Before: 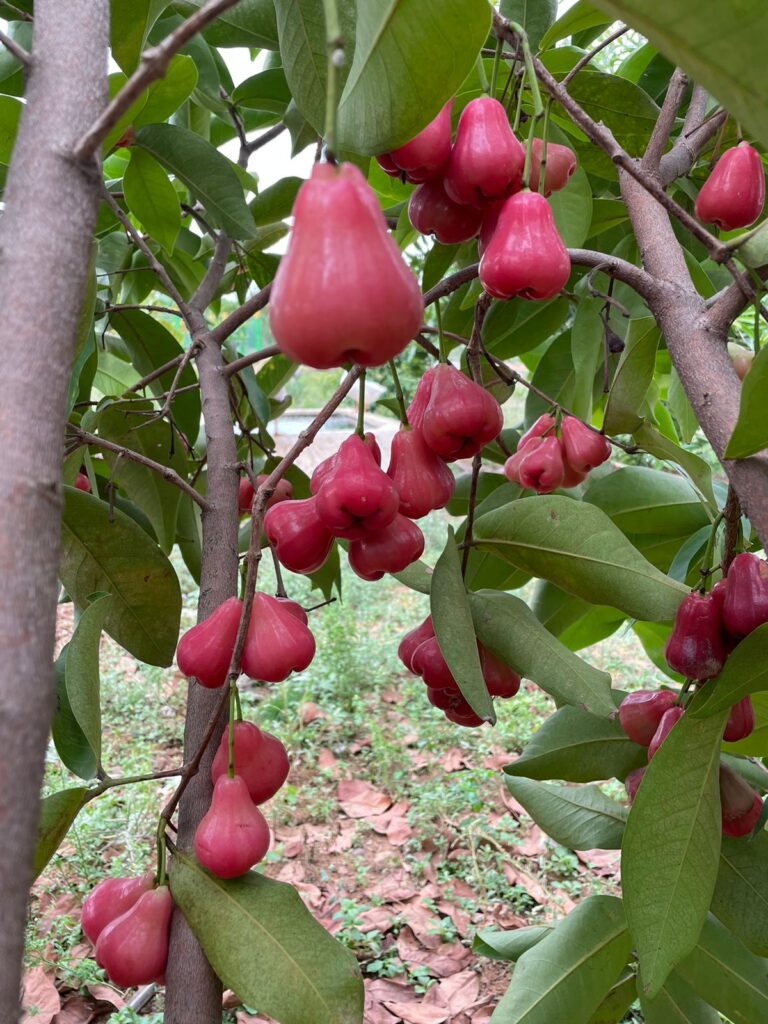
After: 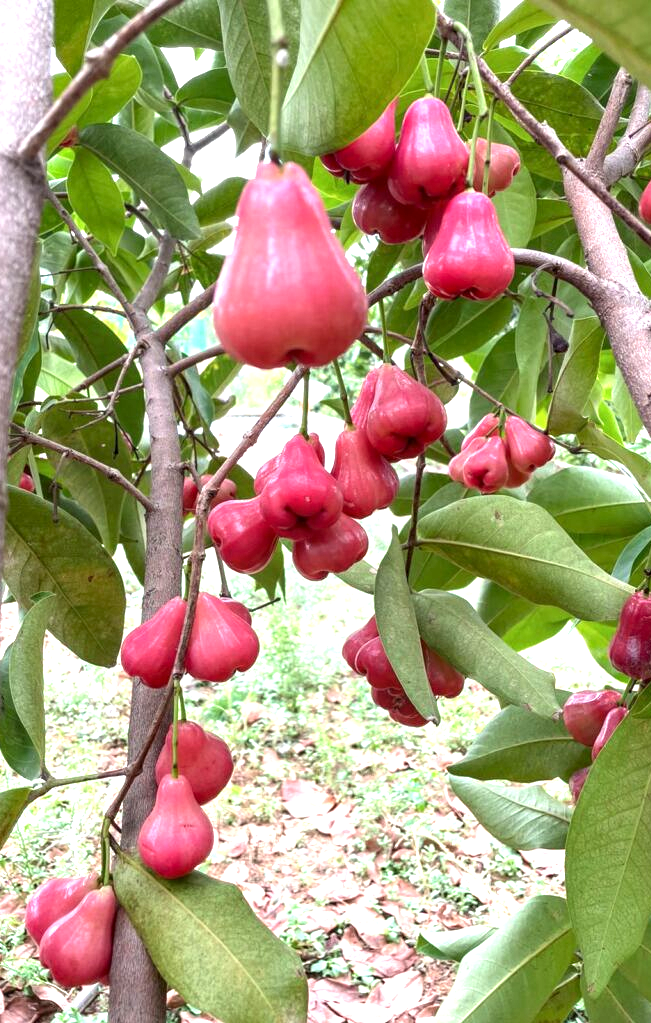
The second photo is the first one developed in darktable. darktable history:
exposure: black level correction 0, exposure 1.2 EV, compensate highlight preservation false
crop: left 7.347%, right 7.855%
local contrast: detail 130%
